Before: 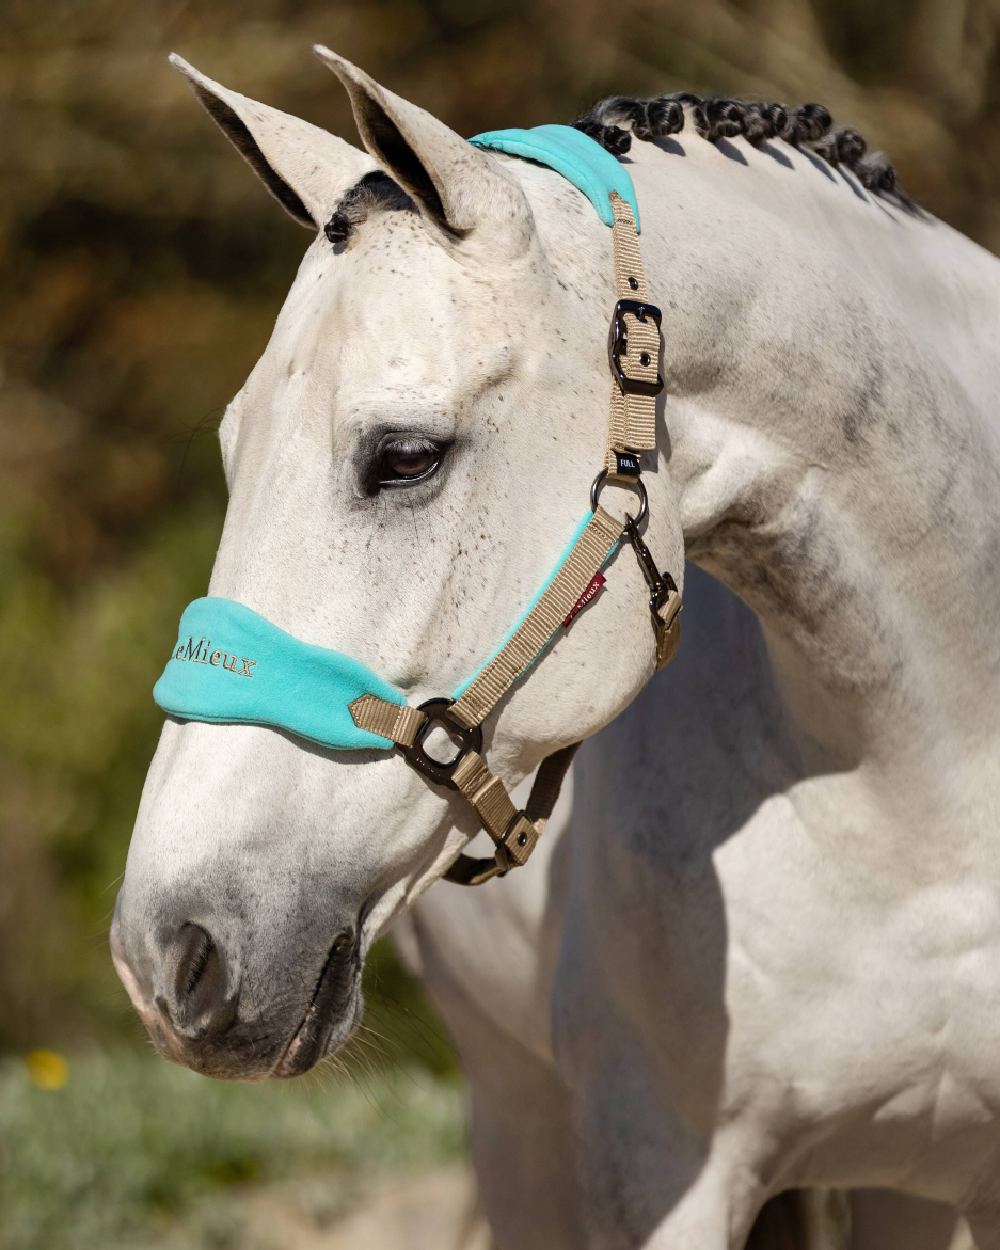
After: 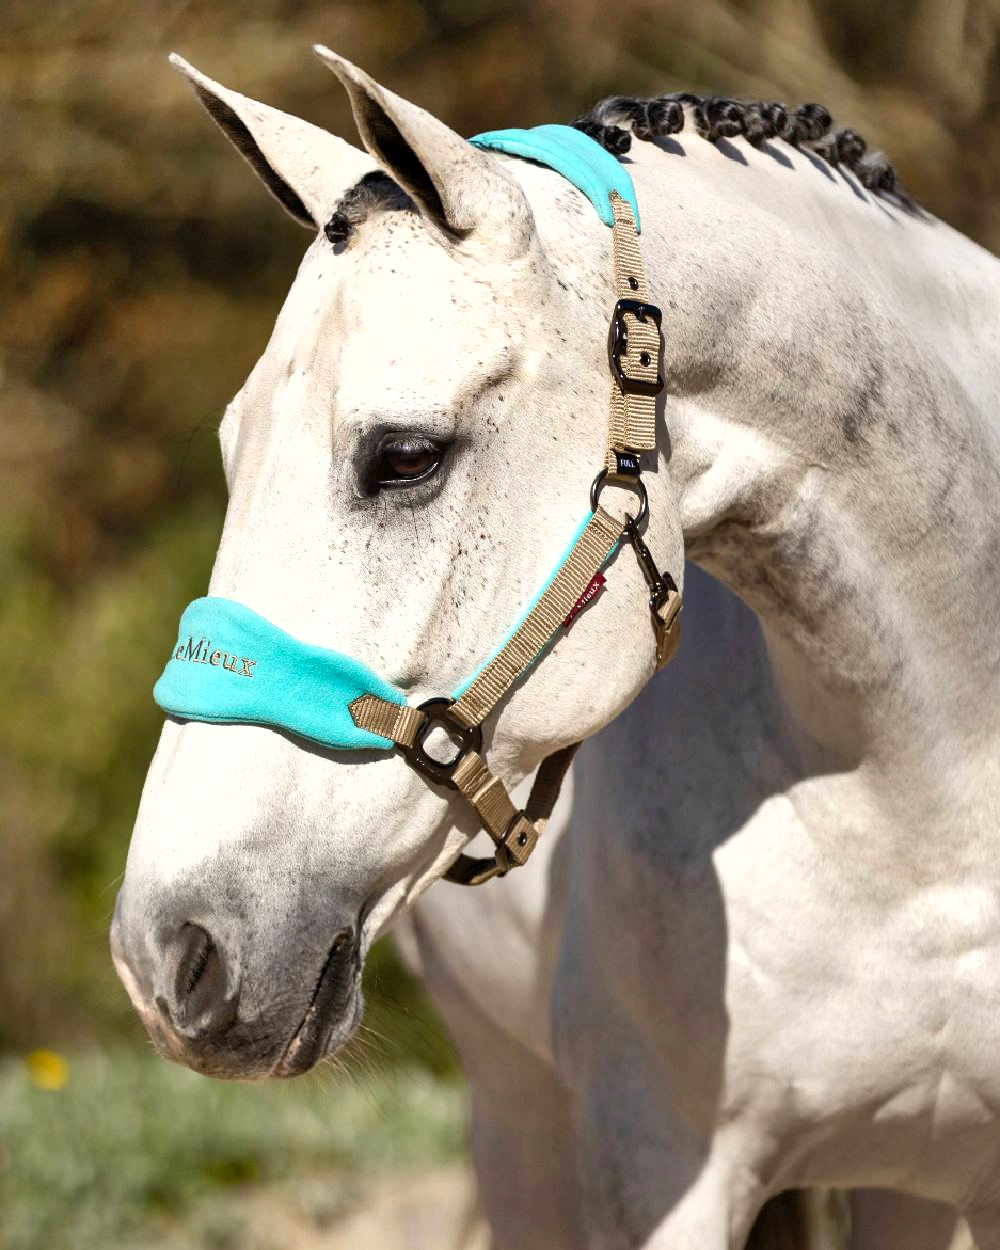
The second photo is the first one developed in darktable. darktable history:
sharpen: radius 2.883, amount 0.868, threshold 47.523
shadows and highlights: low approximation 0.01, soften with gaussian
exposure: black level correction 0.001, exposure 0.5 EV, compensate exposure bias true, compensate highlight preservation false
